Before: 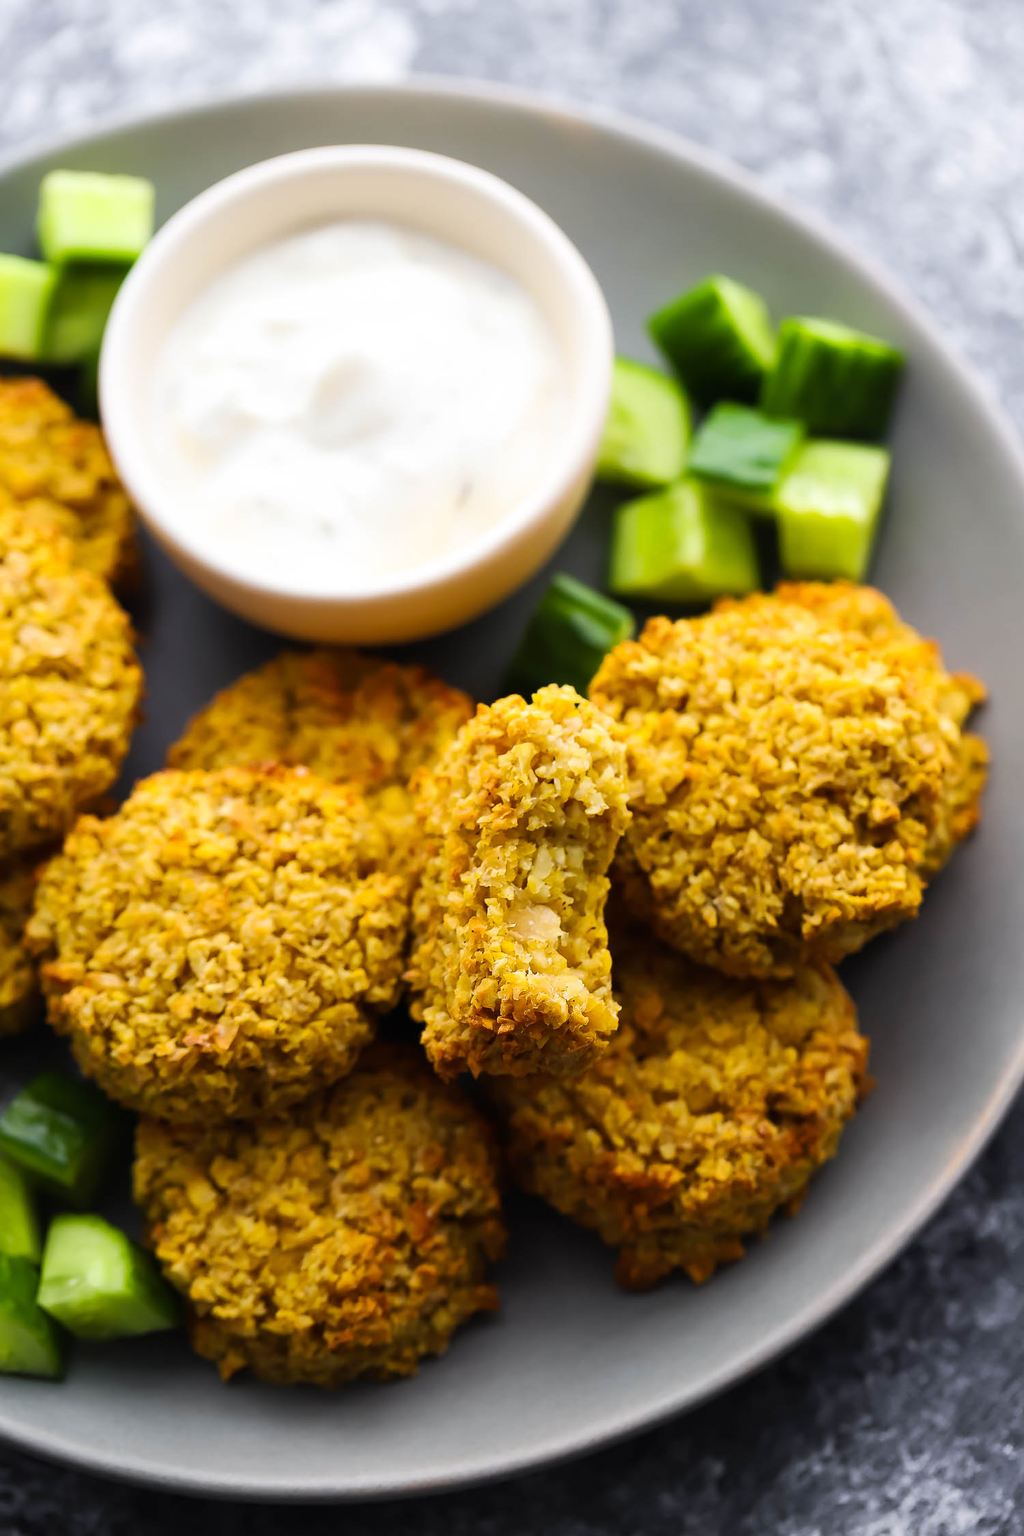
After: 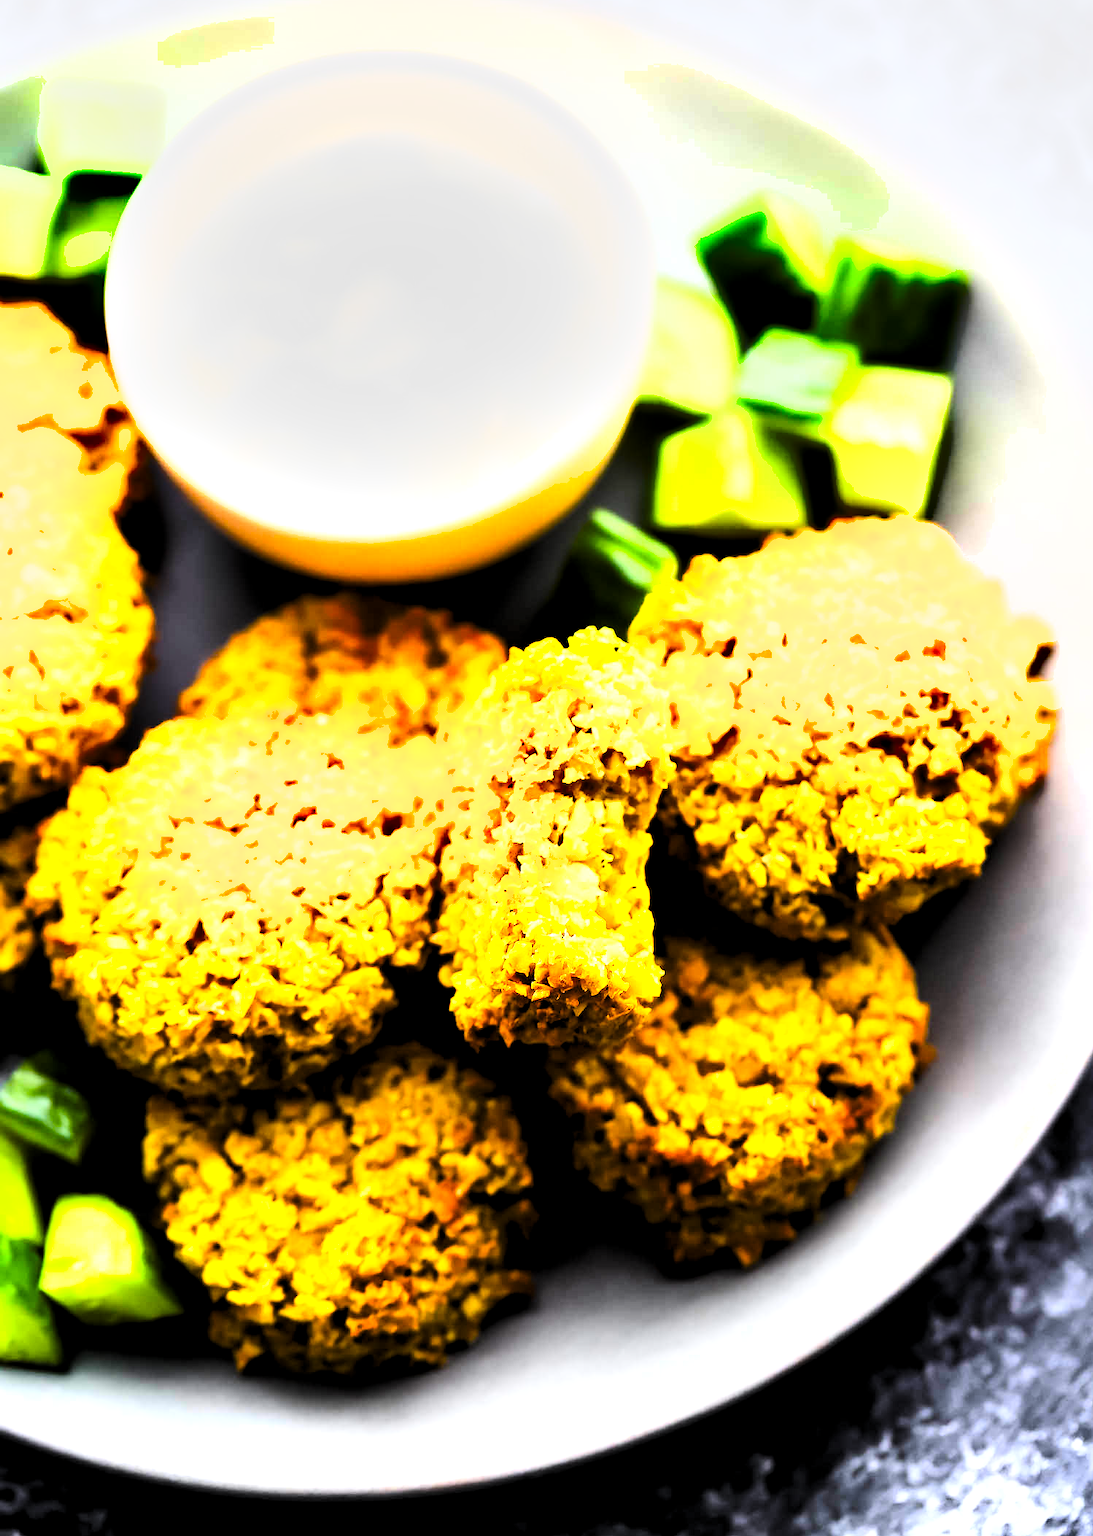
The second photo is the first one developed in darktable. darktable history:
crop and rotate: top 6.377%
tone equalizer: -7 EV 0.144 EV, -6 EV 0.571 EV, -5 EV 1.12 EV, -4 EV 1.31 EV, -3 EV 1.17 EV, -2 EV 0.6 EV, -1 EV 0.153 EV, edges refinement/feathering 500, mask exposure compensation -1.57 EV, preserve details no
levels: levels [0.129, 0.519, 0.867]
color balance rgb: shadows lift › hue 87.62°, linear chroma grading › global chroma 8.902%, perceptual saturation grading › global saturation 20%, perceptual saturation grading › highlights -24.727%, perceptual saturation grading › shadows 25.273%, global vibrance 10%
contrast brightness saturation: contrast 0.199, brightness 0.17, saturation 0.225
shadows and highlights: soften with gaussian
